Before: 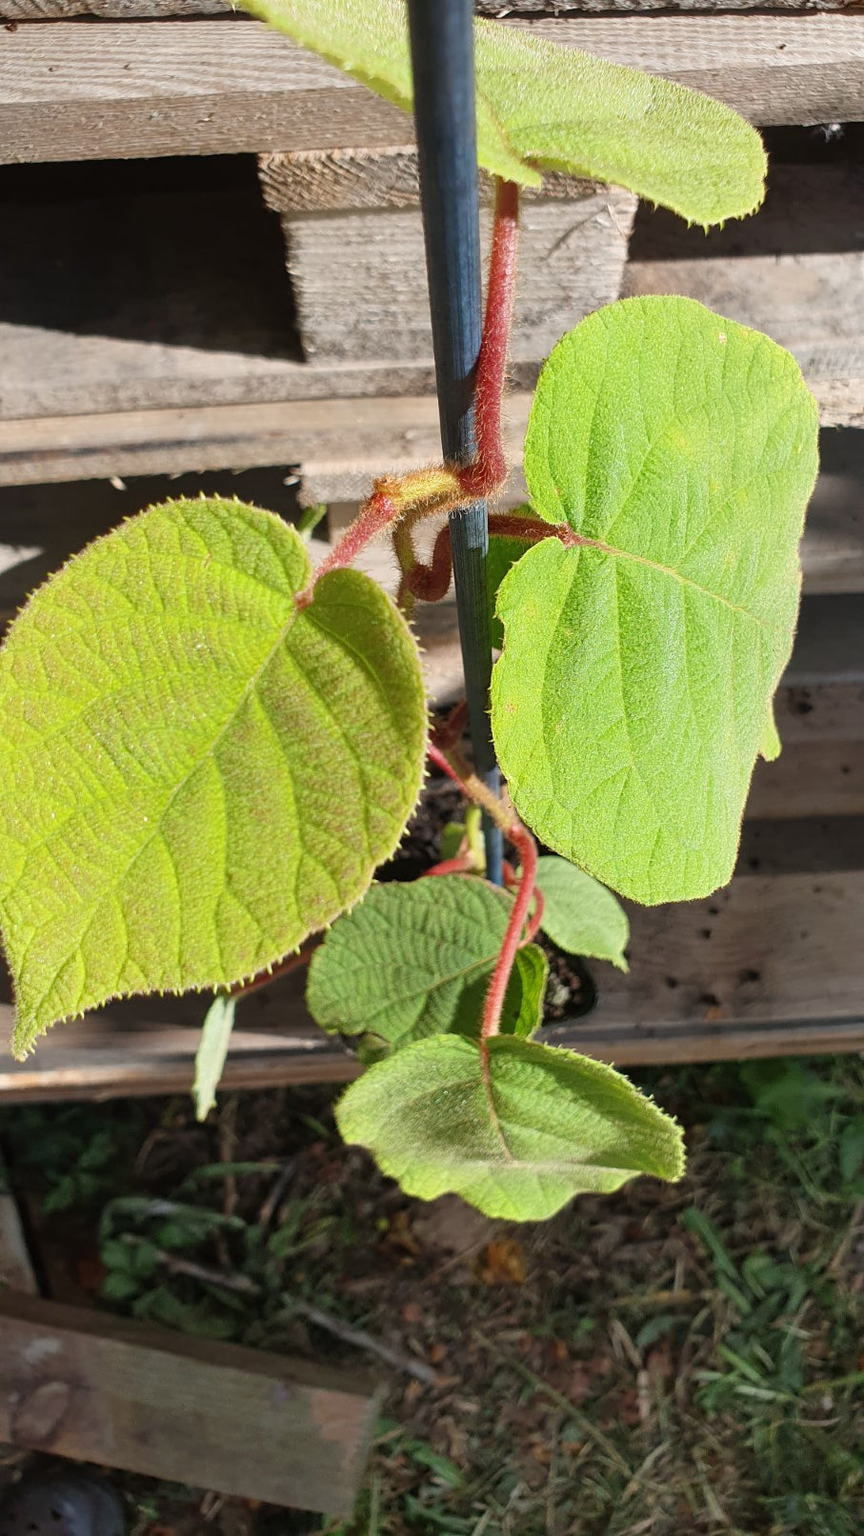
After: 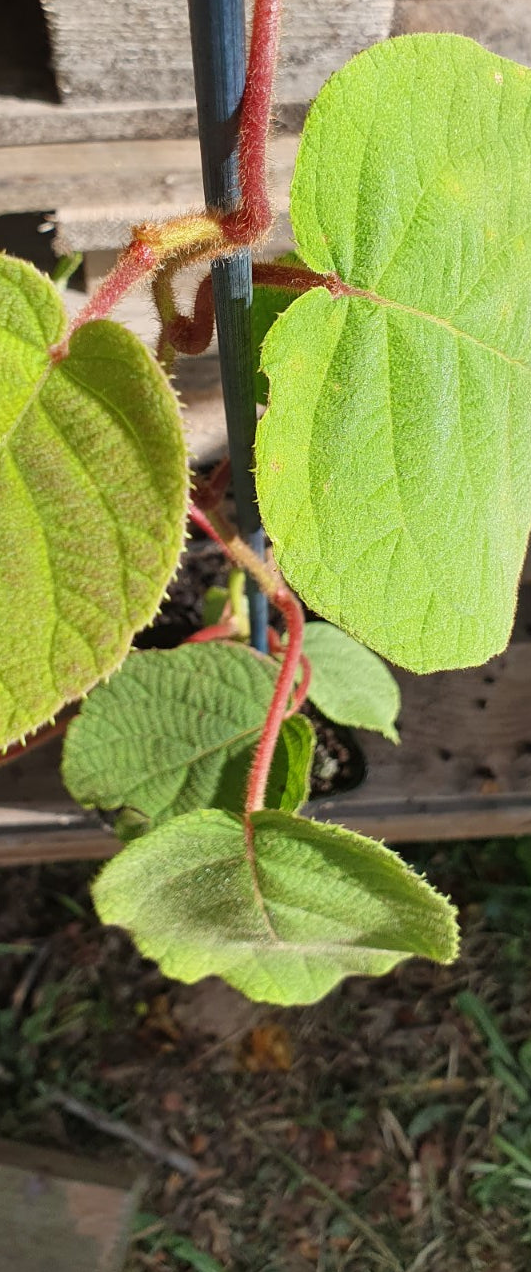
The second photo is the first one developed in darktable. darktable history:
crop and rotate: left 28.701%, top 17.228%, right 12.681%, bottom 3.895%
